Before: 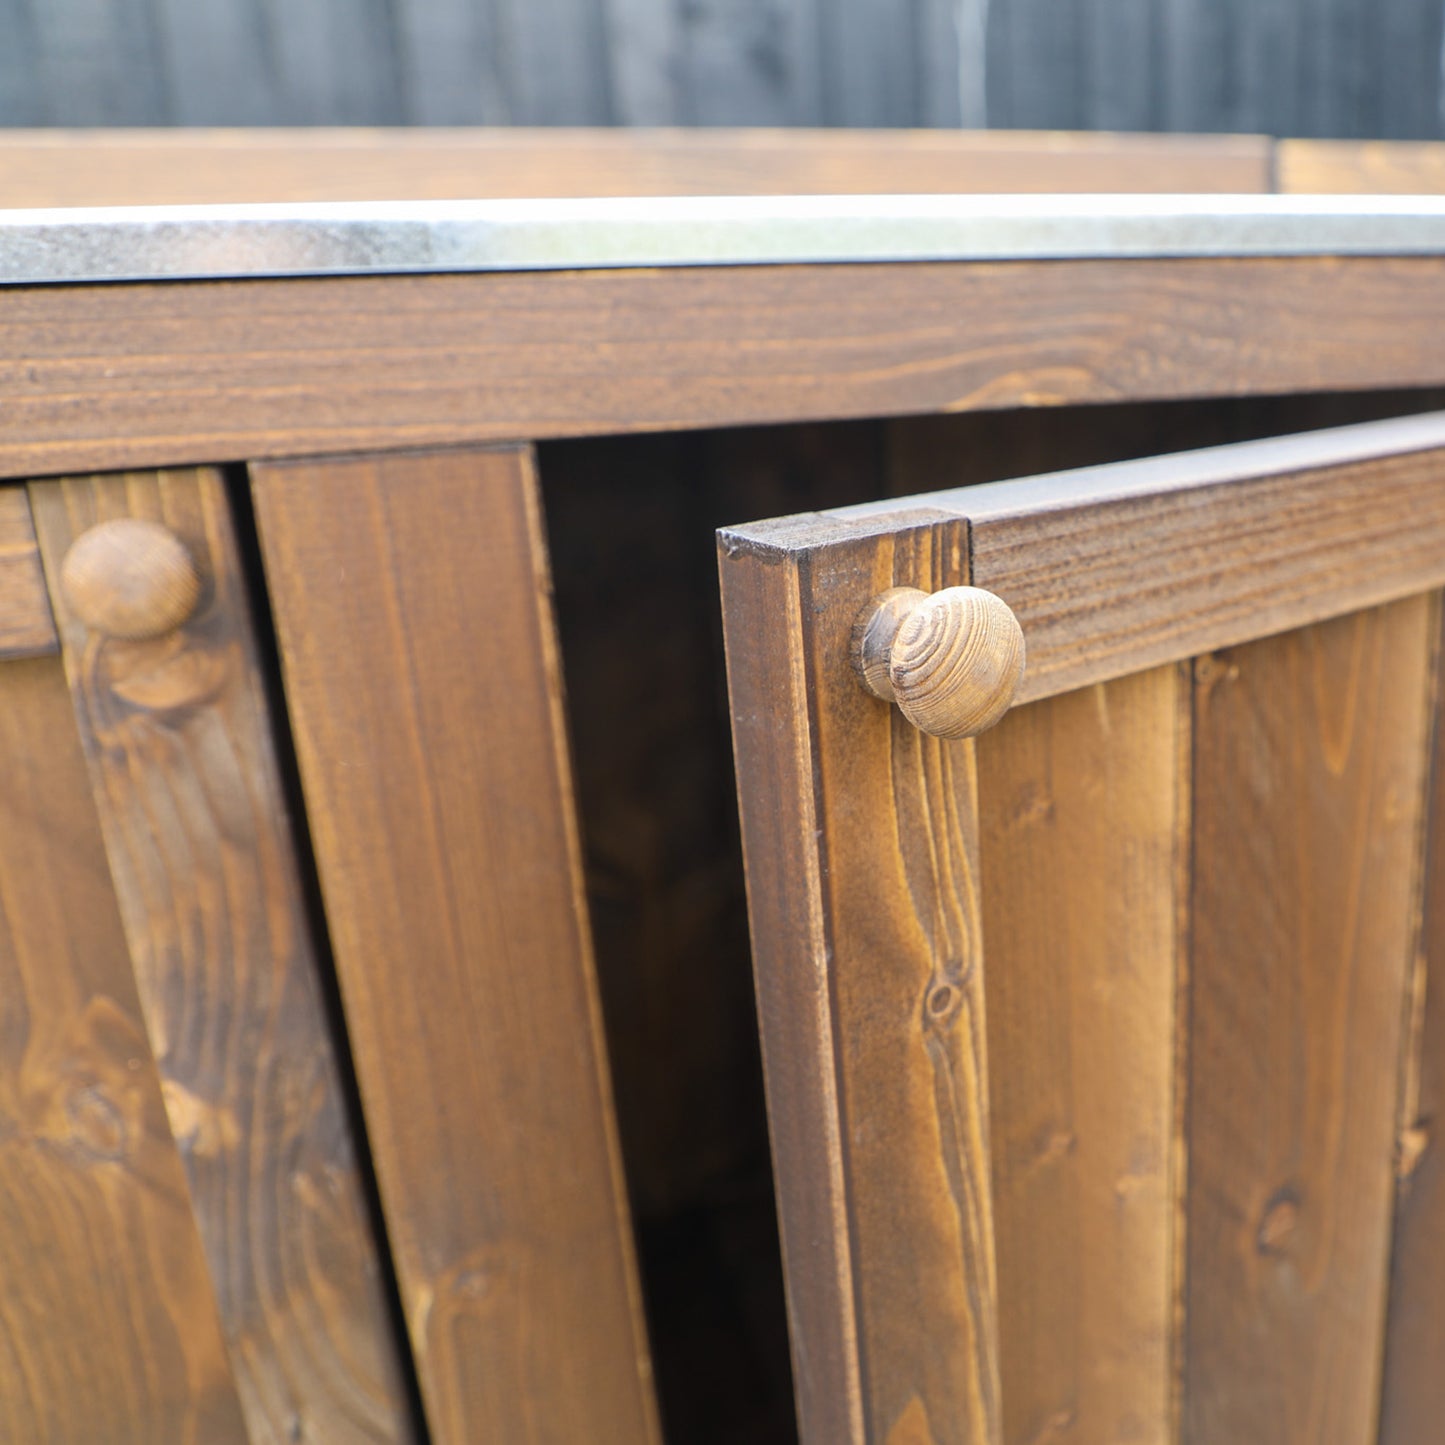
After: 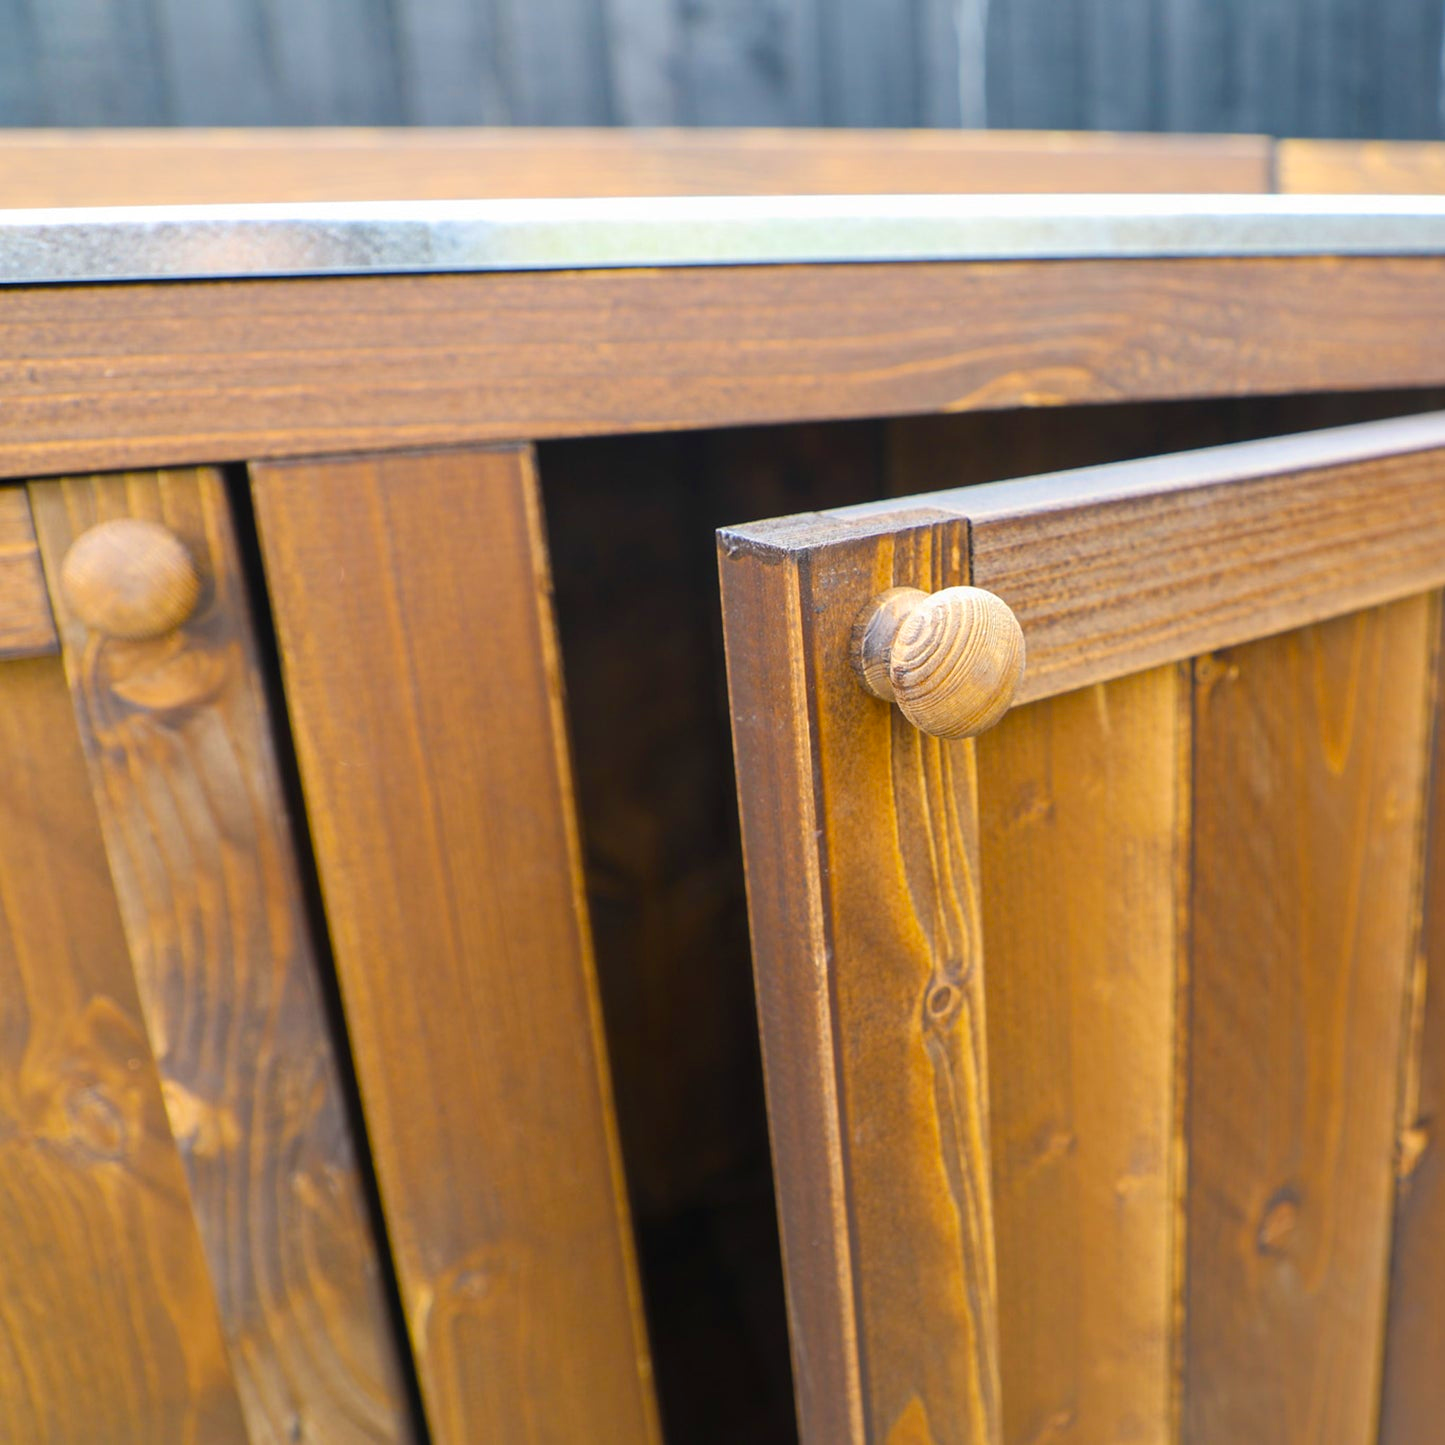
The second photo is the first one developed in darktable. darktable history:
velvia: strength 32.09%, mid-tones bias 0.208
